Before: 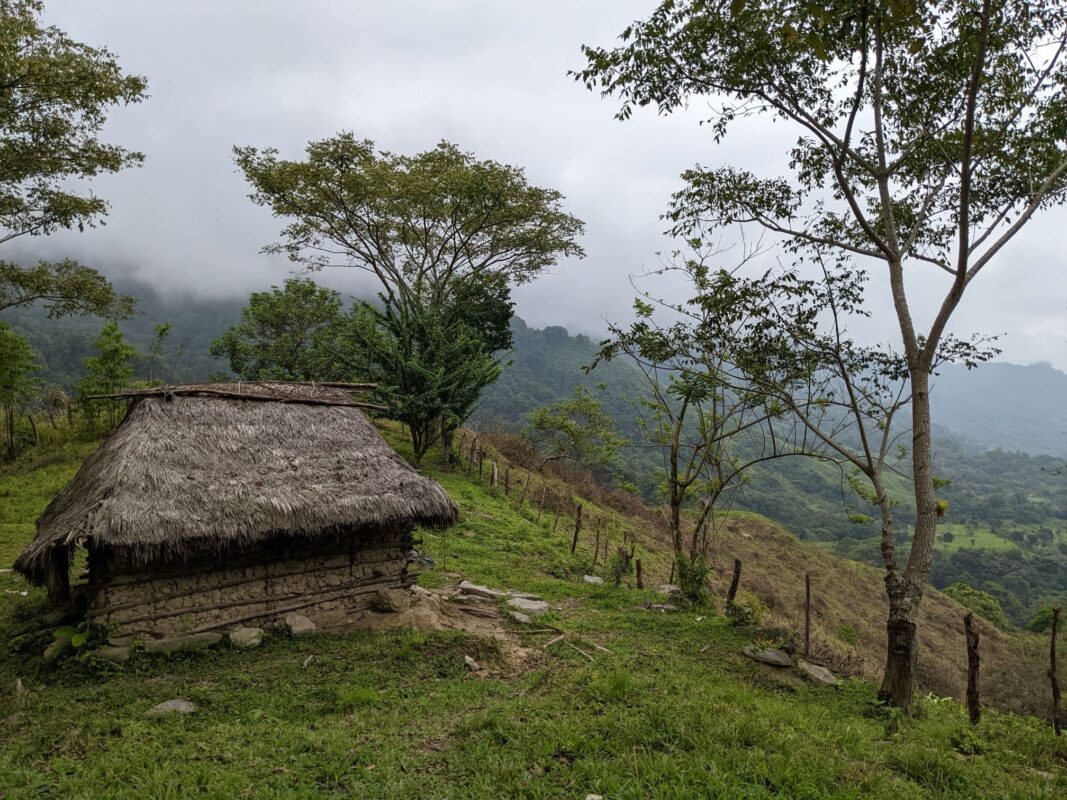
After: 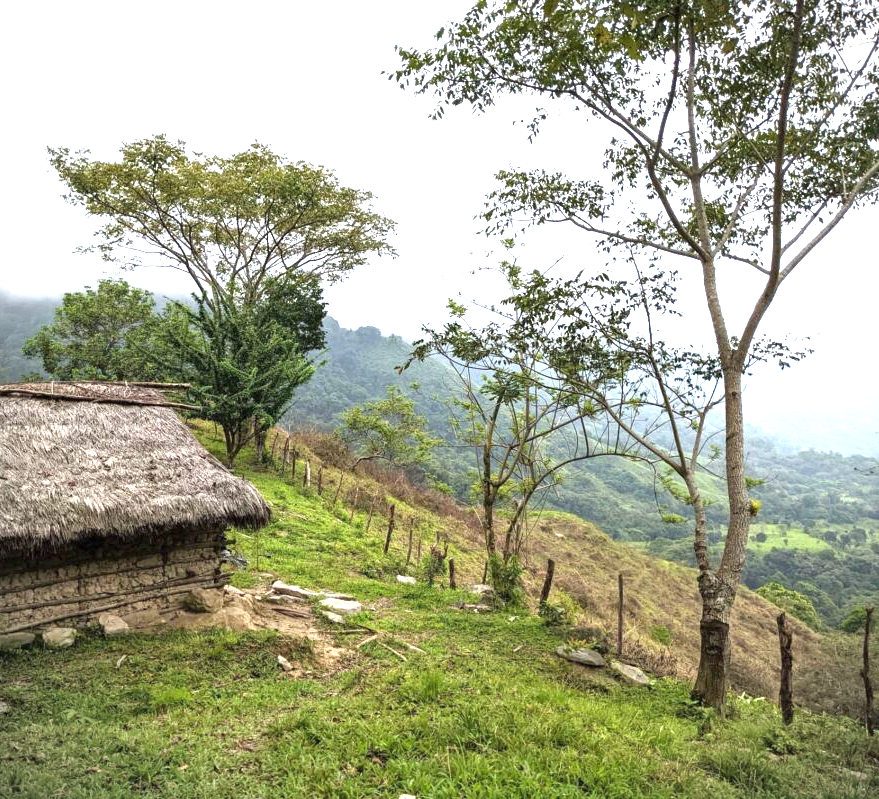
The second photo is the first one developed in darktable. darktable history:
exposure: black level correction 0, exposure 1.741 EV, compensate exposure bias true, compensate highlight preservation false
crop: left 17.582%, bottom 0.031%
vignetting: fall-off start 91.19%
